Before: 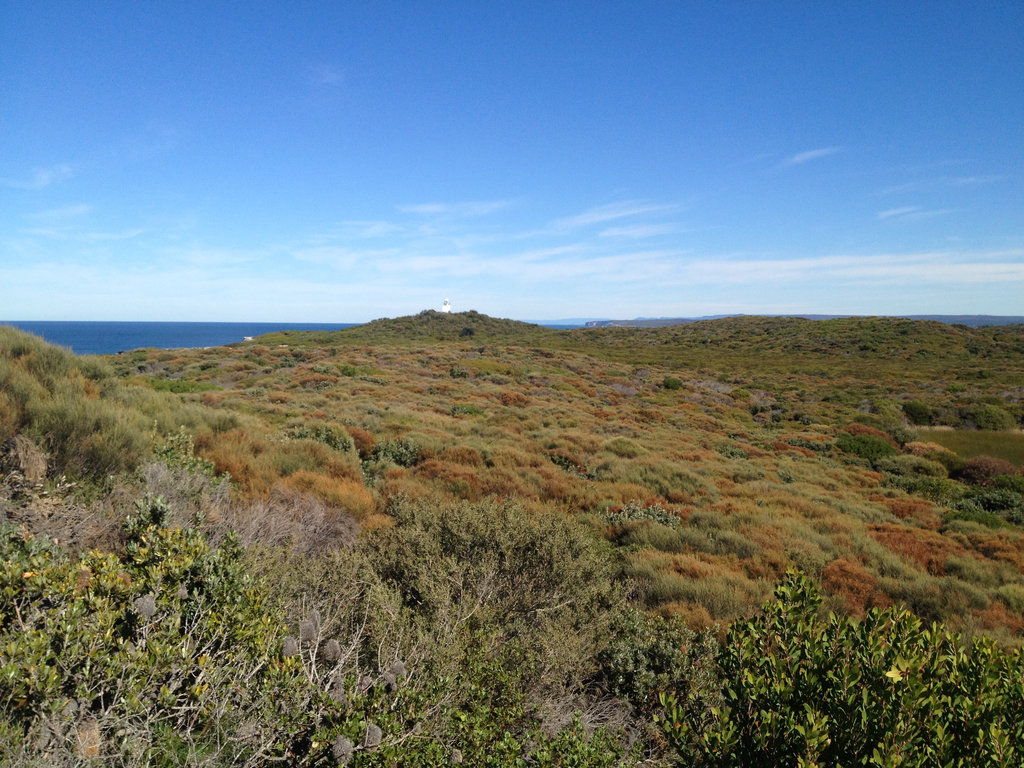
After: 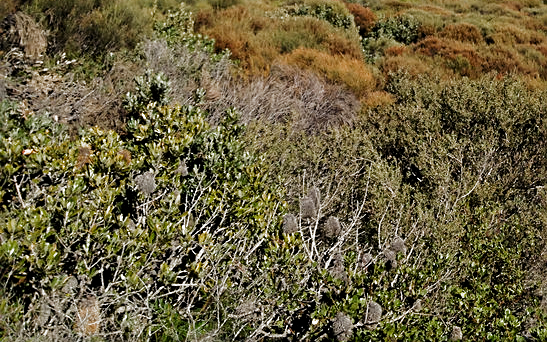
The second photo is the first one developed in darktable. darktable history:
exposure: black level correction 0.007, exposure 0.097 EV, compensate exposure bias true, compensate highlight preservation false
color zones: curves: ch1 [(0, 0.469) (0.001, 0.469) (0.12, 0.446) (0.248, 0.469) (0.5, 0.5) (0.748, 0.5) (0.999, 0.469) (1, 0.469)]
crop and rotate: top 55.141%, right 46.531%, bottom 0.198%
filmic rgb: black relative exposure -9.04 EV, white relative exposure 2.31 EV, hardness 7.44, preserve chrominance no, color science v5 (2021), contrast in shadows safe, contrast in highlights safe
sharpen: on, module defaults
